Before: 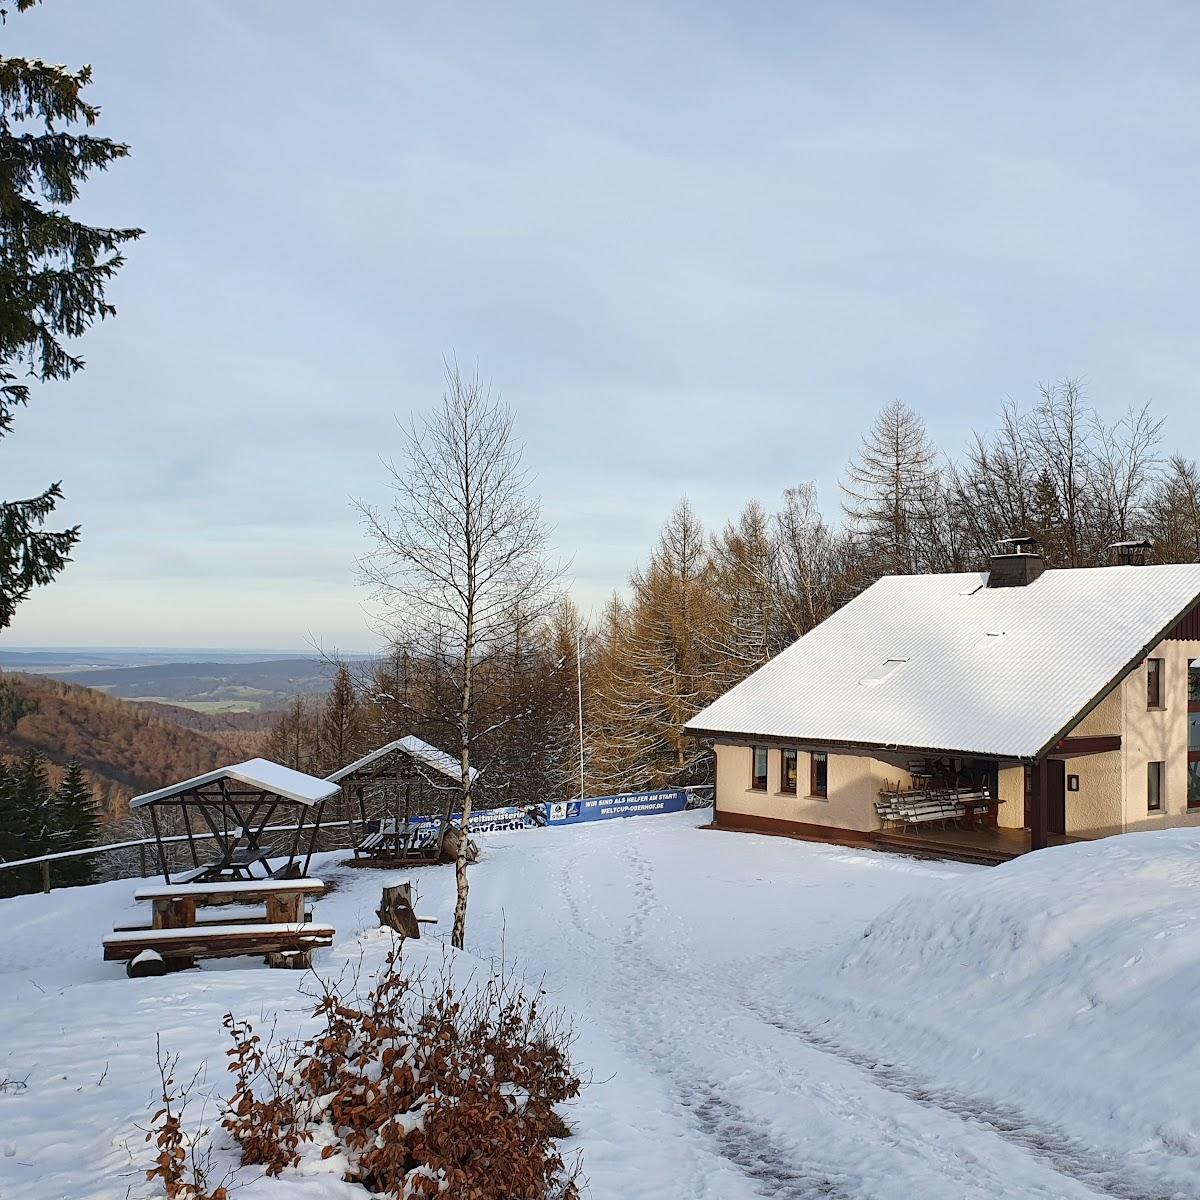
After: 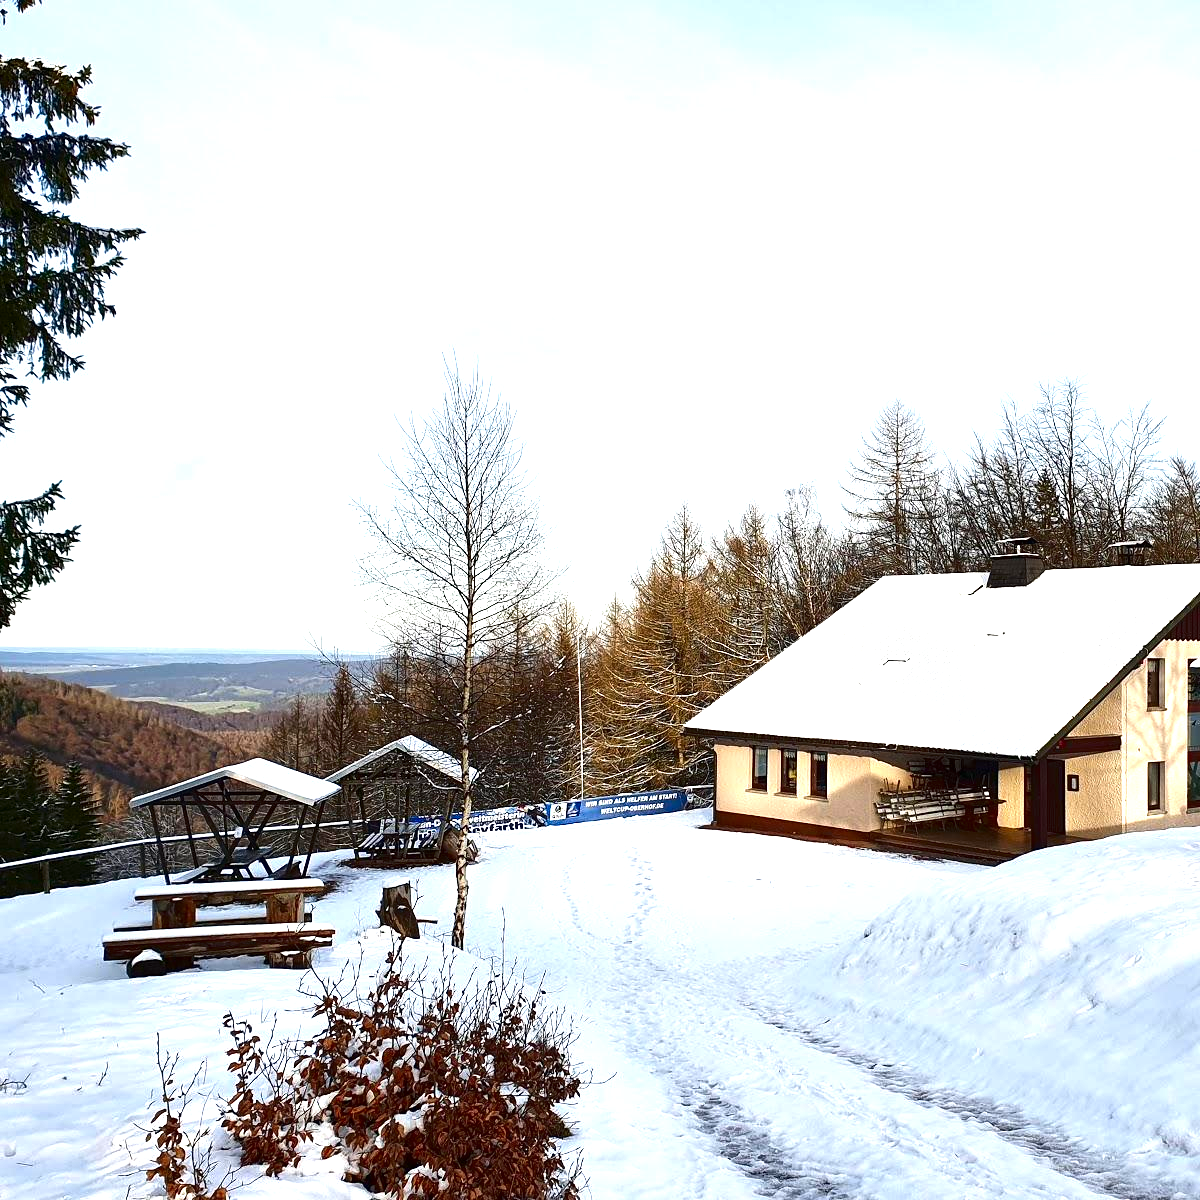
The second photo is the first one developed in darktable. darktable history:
contrast brightness saturation: contrast 0.102, brightness -0.26, saturation 0.146
exposure: exposure 1 EV, compensate highlight preservation false
